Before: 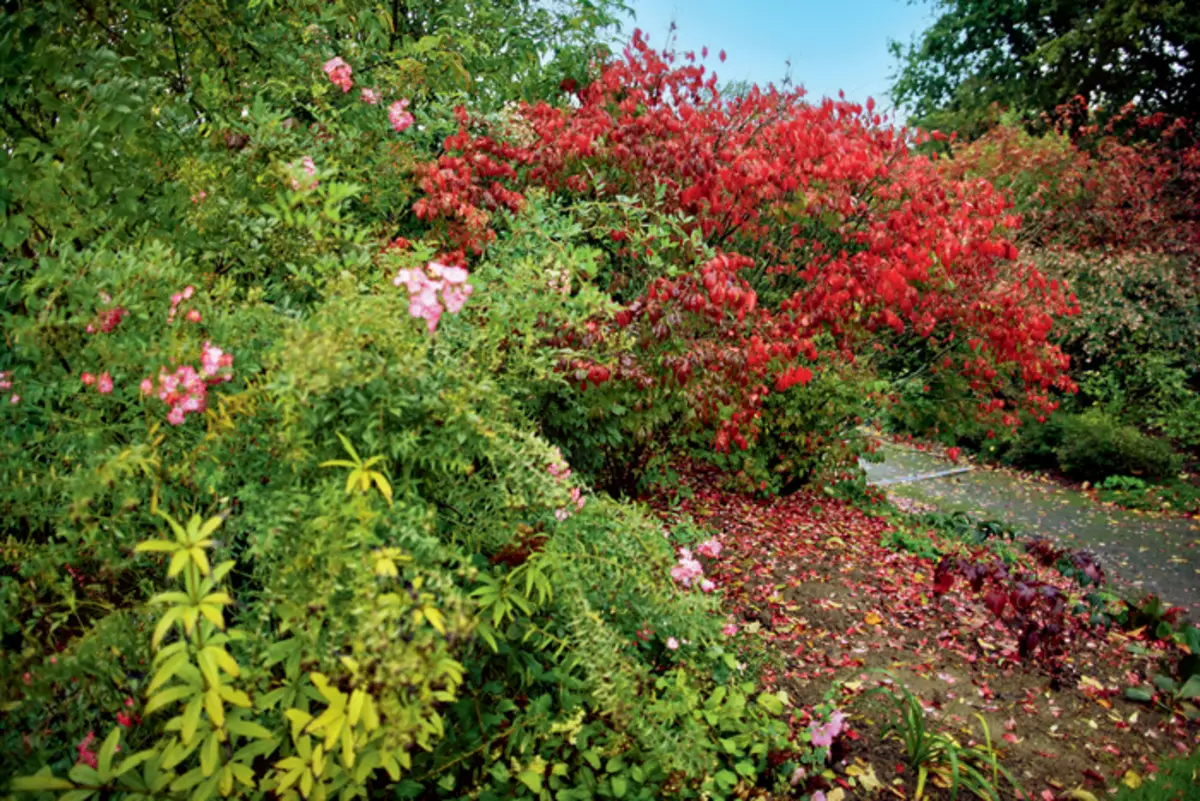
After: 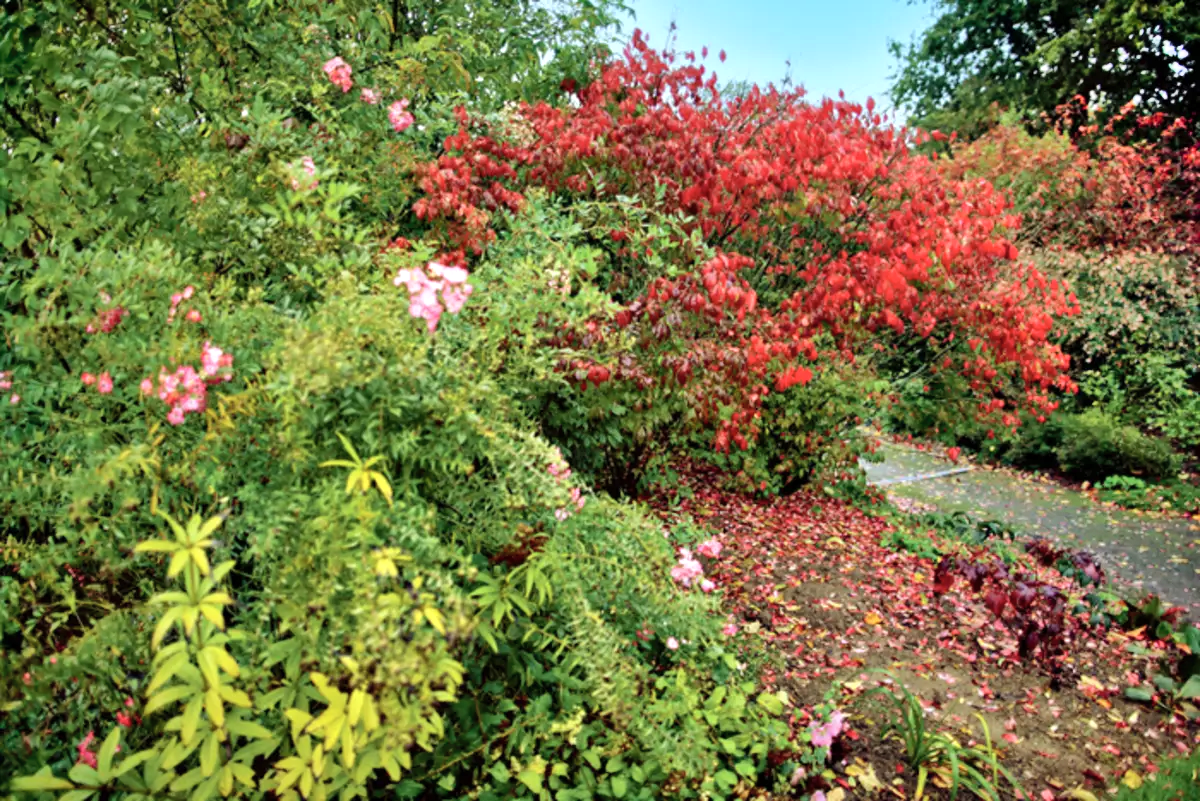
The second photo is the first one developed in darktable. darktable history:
shadows and highlights: radius 112.06, shadows 51.54, white point adjustment 9.15, highlights -6.17, soften with gaussian
levels: levels [0, 0.498, 0.996]
